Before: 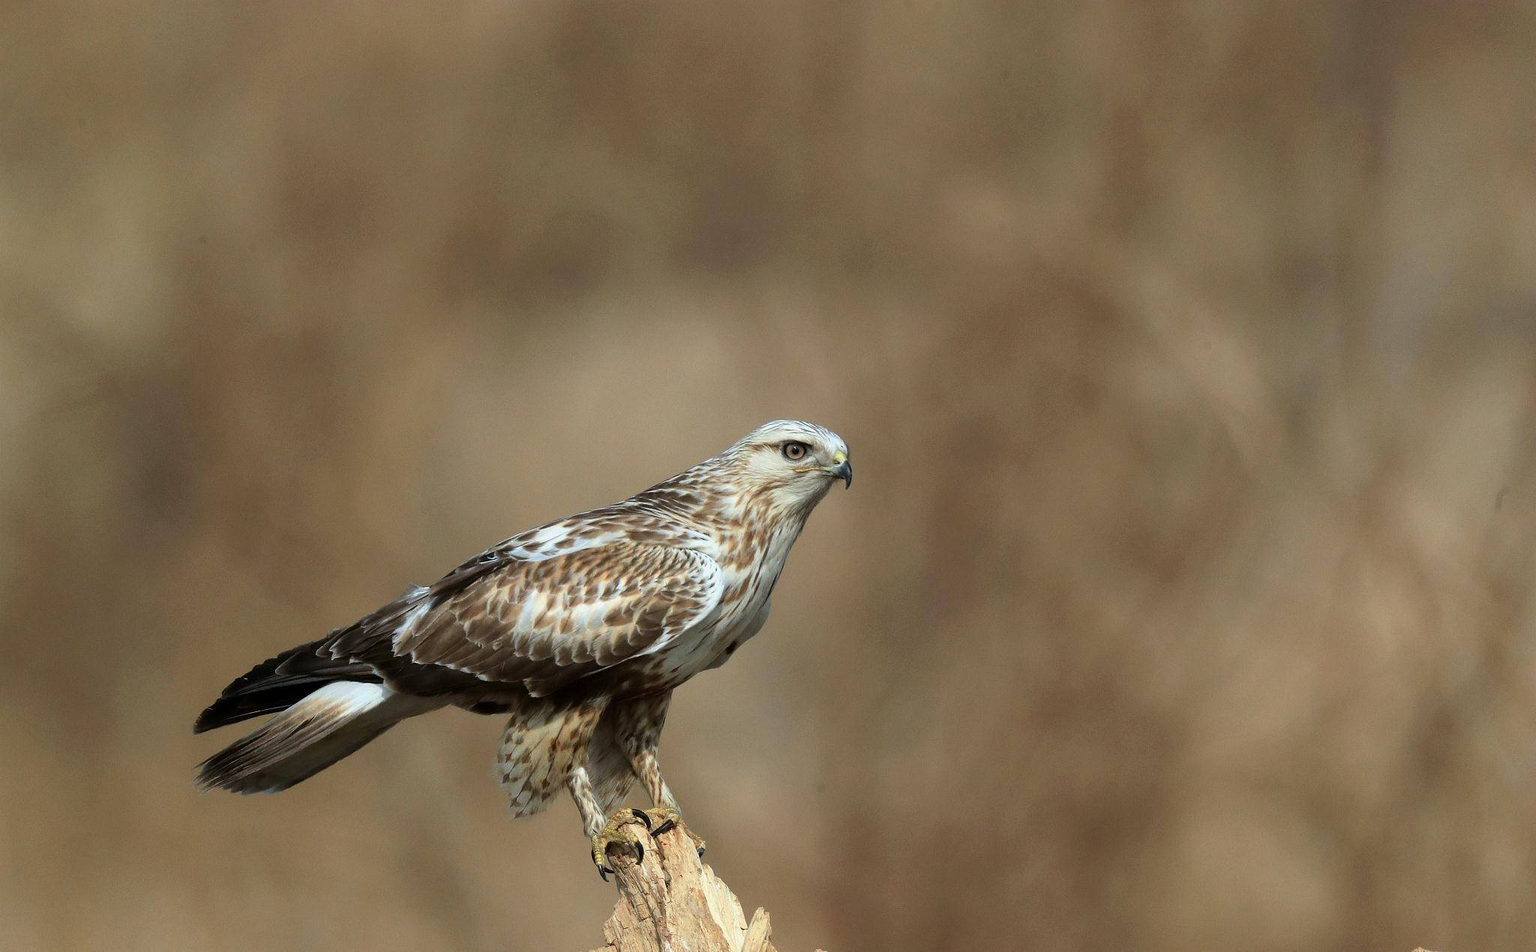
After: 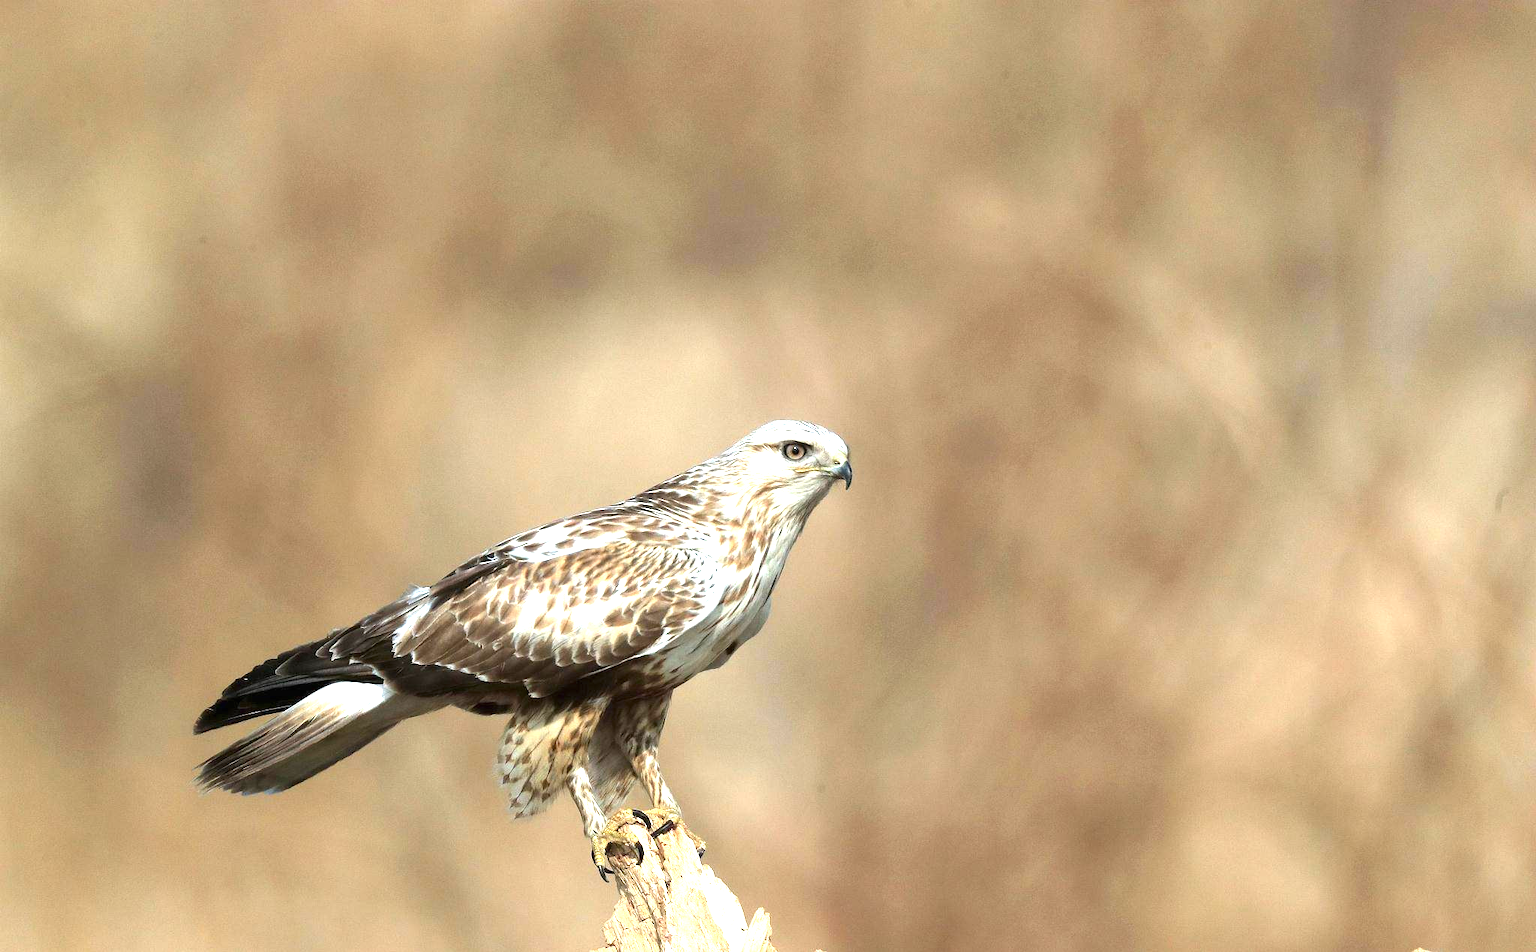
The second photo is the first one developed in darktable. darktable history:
exposure: black level correction 0, exposure 1.408 EV, compensate highlight preservation false
